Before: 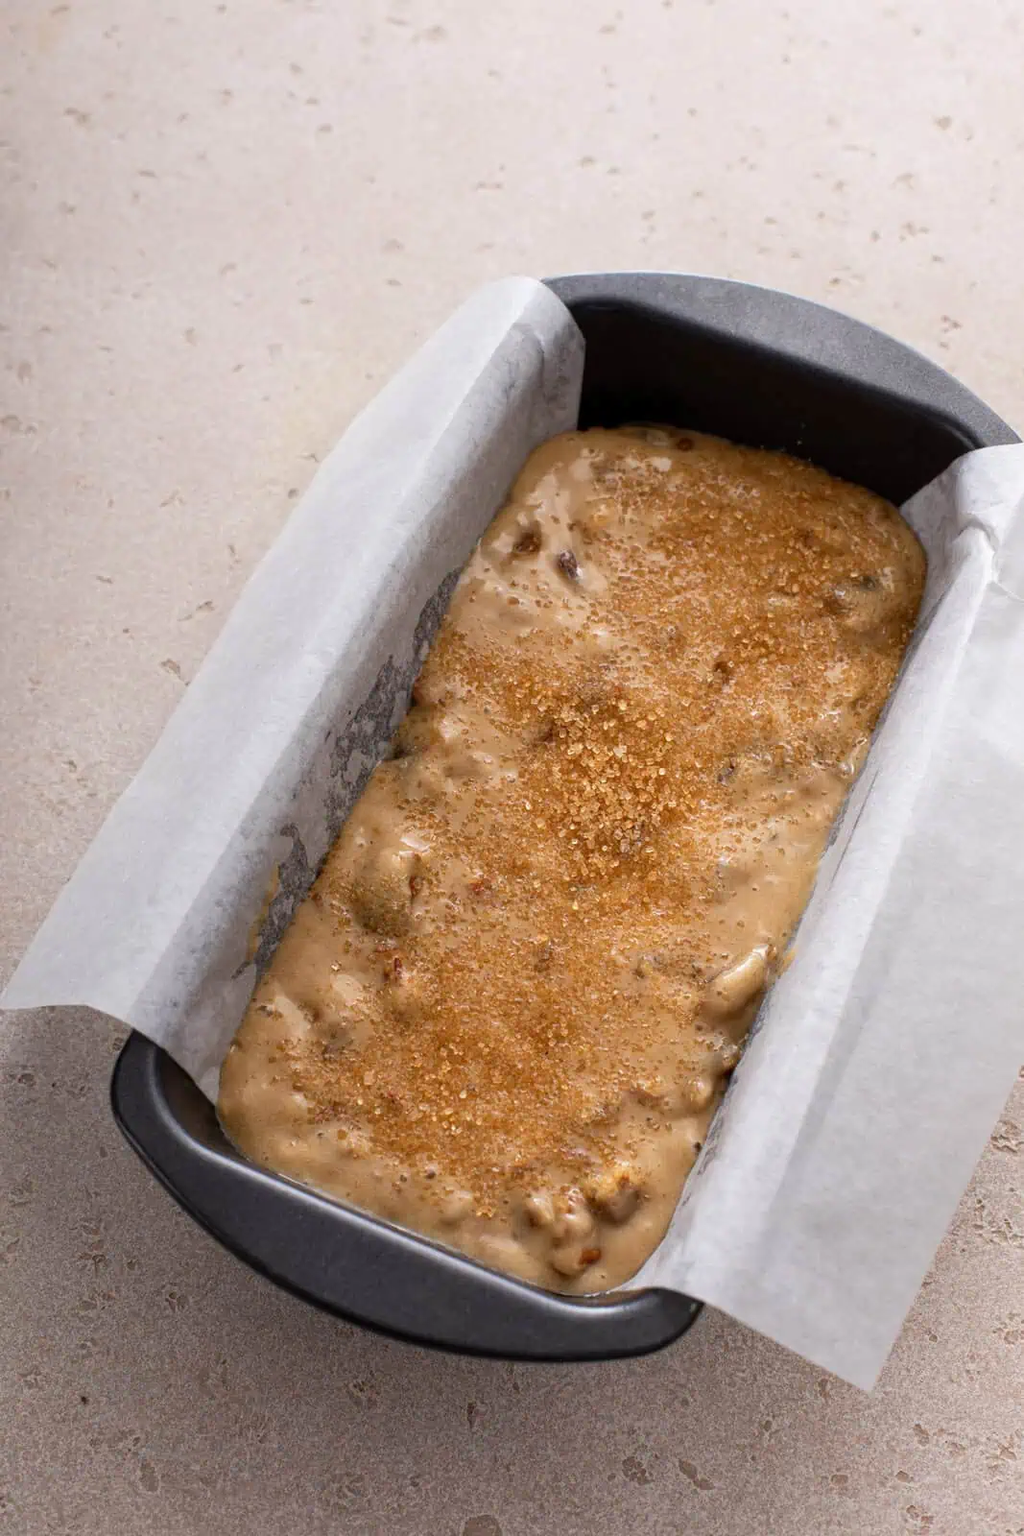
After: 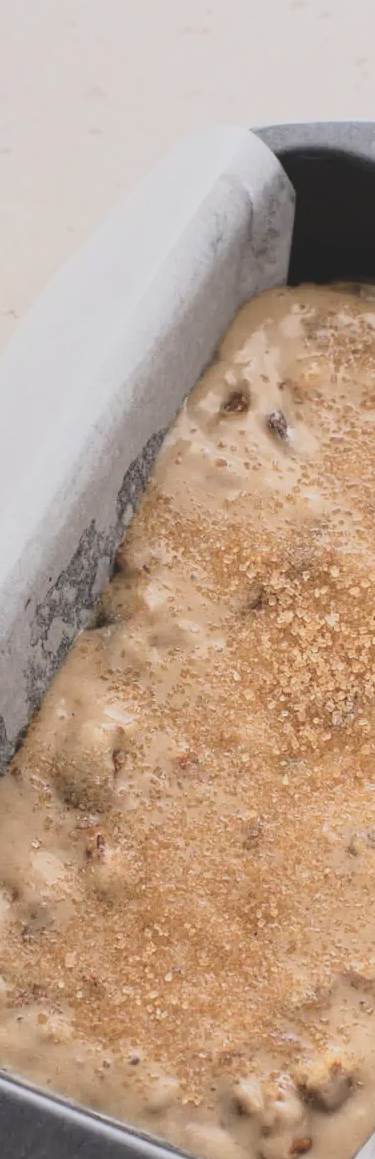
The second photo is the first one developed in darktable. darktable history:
crop and rotate: left 29.476%, top 10.214%, right 35.32%, bottom 17.333%
contrast brightness saturation: contrast -0.26, saturation -0.43
base curve: curves: ch0 [(0, 0) (0.028, 0.03) (0.121, 0.232) (0.46, 0.748) (0.859, 0.968) (1, 1)]
